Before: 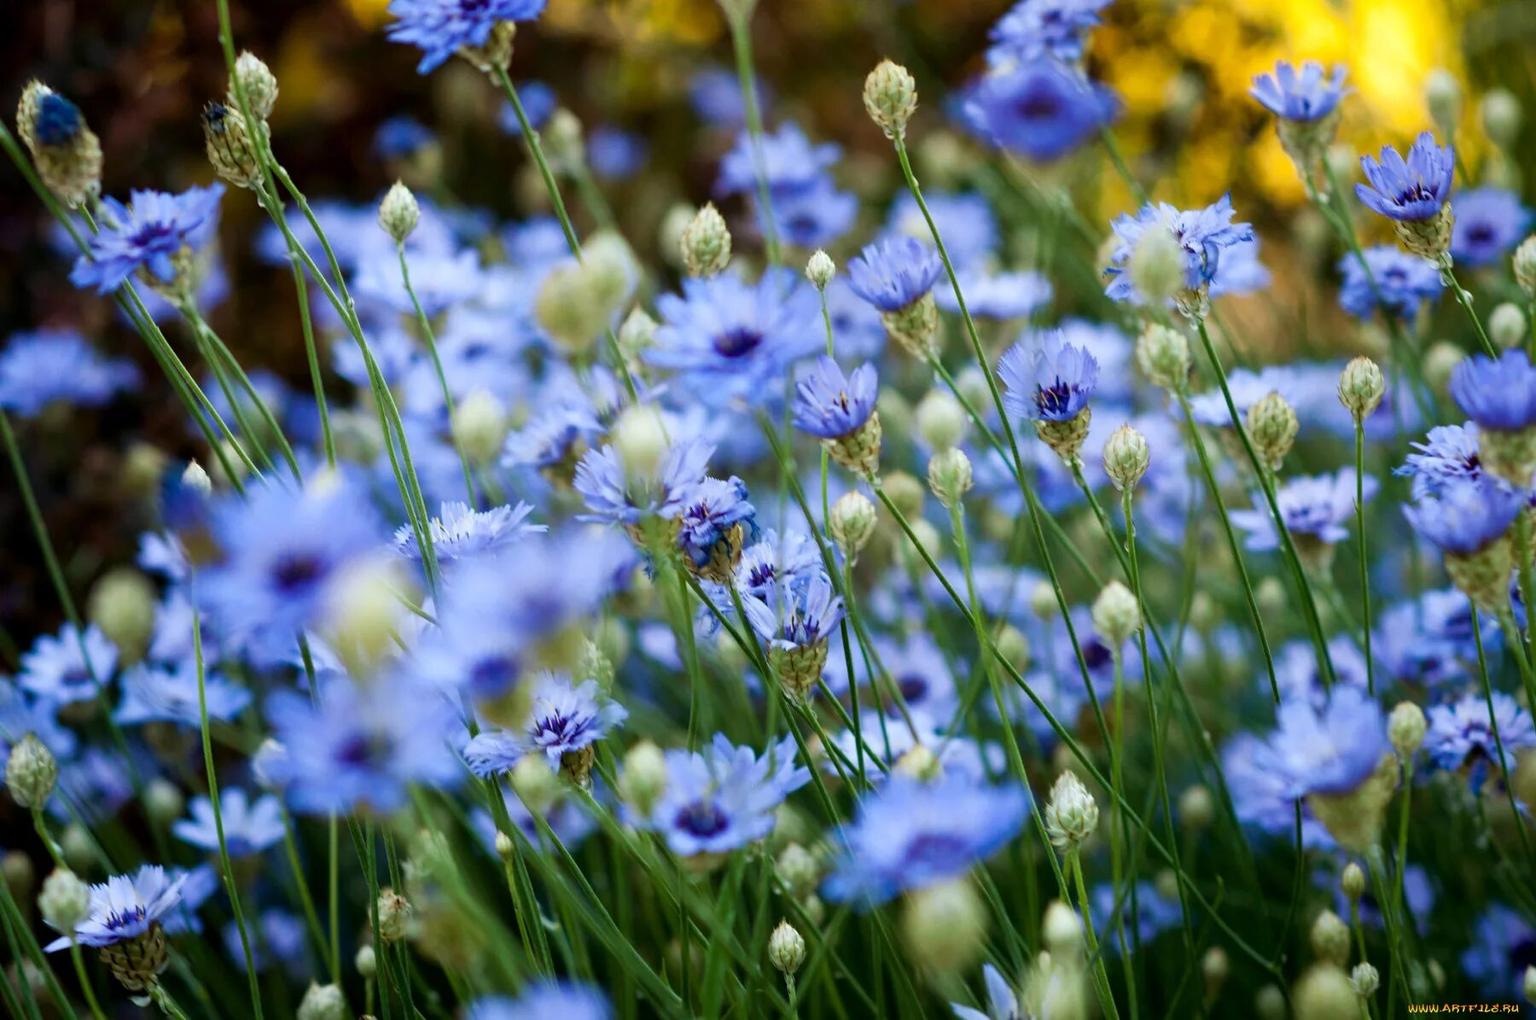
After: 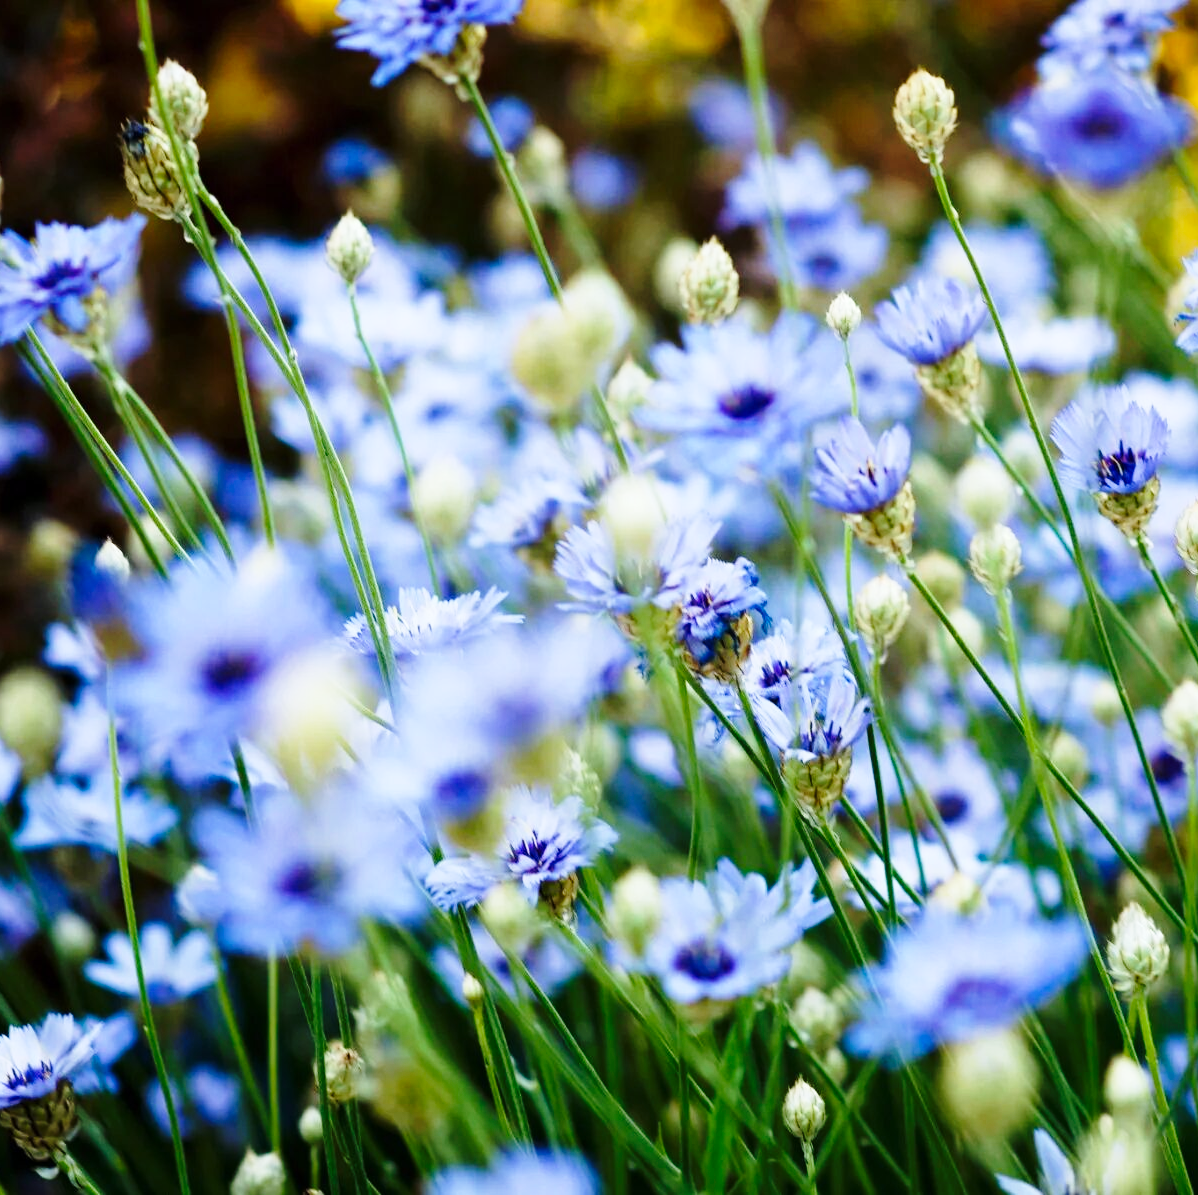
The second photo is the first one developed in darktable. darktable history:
crop and rotate: left 6.574%, right 26.864%
base curve: curves: ch0 [(0, 0) (0.028, 0.03) (0.121, 0.232) (0.46, 0.748) (0.859, 0.968) (1, 1)], preserve colors none
